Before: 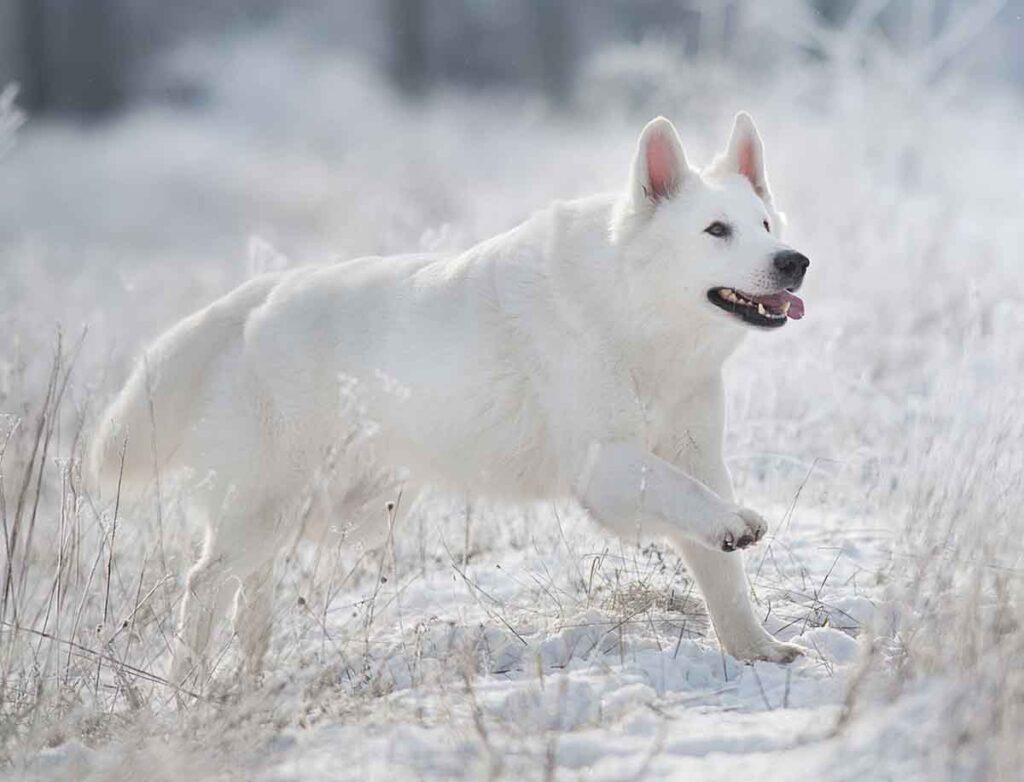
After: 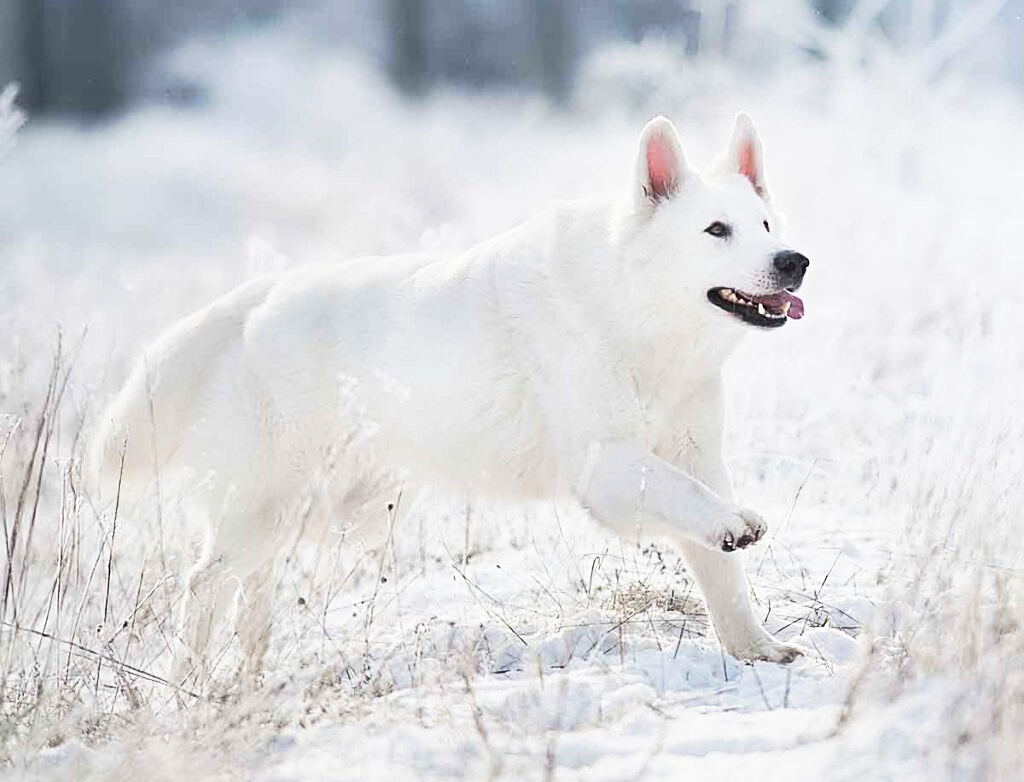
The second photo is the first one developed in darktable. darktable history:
tone equalizer: edges refinement/feathering 500, mask exposure compensation -1.57 EV, preserve details no
sharpen: on, module defaults
tone curve: curves: ch0 [(0, 0.013) (0.198, 0.175) (0.512, 0.582) (0.625, 0.754) (0.81, 0.934) (1, 1)], preserve colors none
